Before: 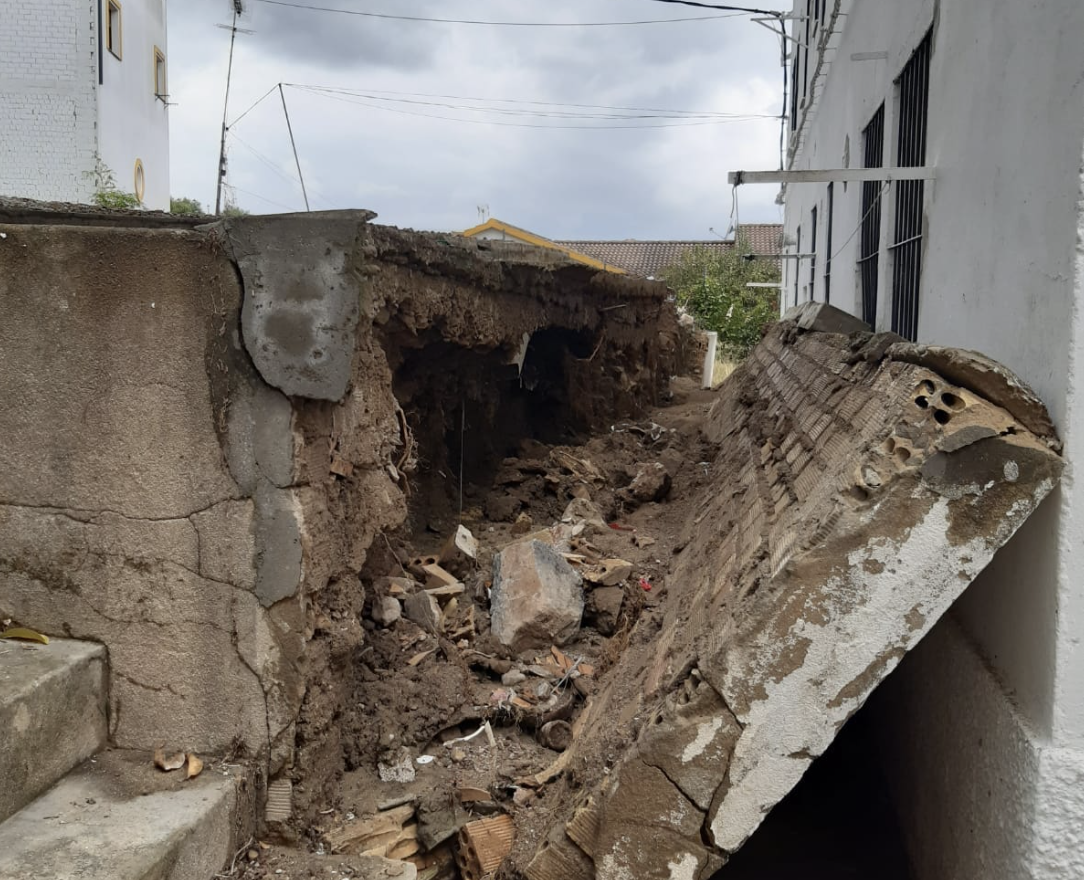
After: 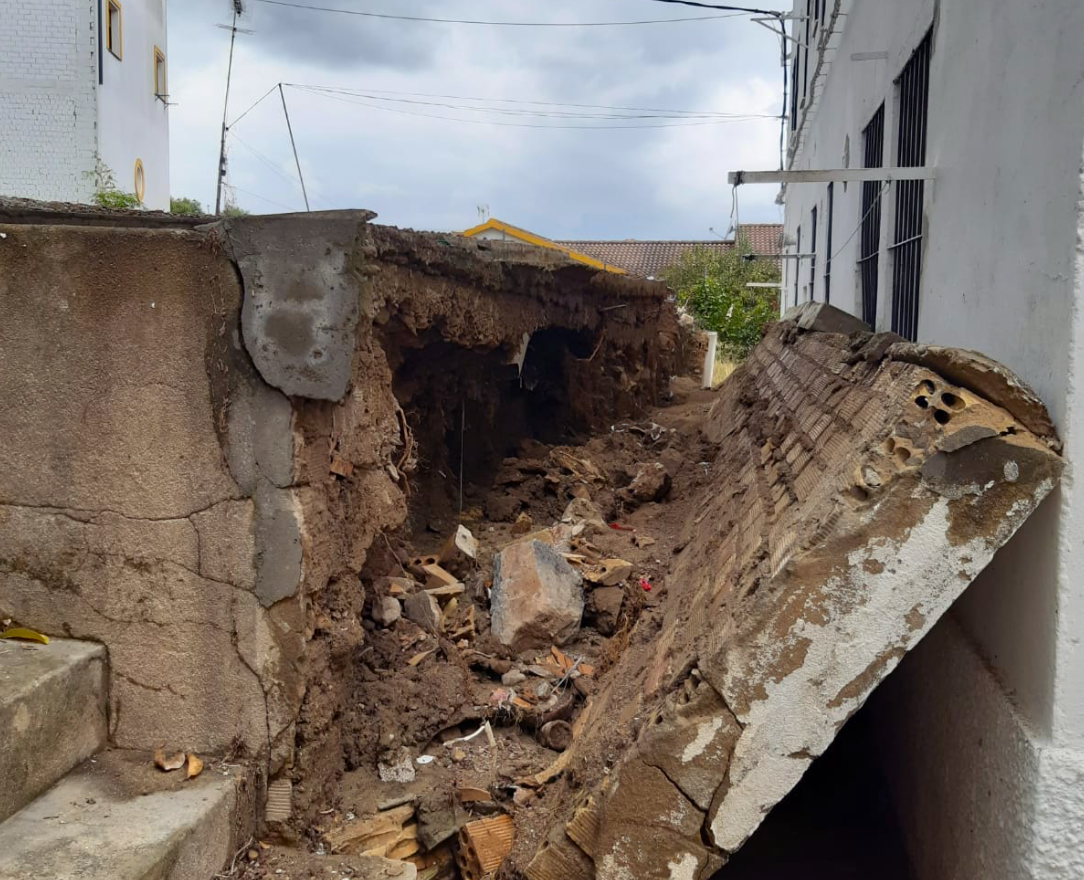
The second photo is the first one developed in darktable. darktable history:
color balance rgb: shadows lift › chroma 2.96%, shadows lift › hue 278.22°, perceptual saturation grading › global saturation 19.493%, global vibrance 20%
